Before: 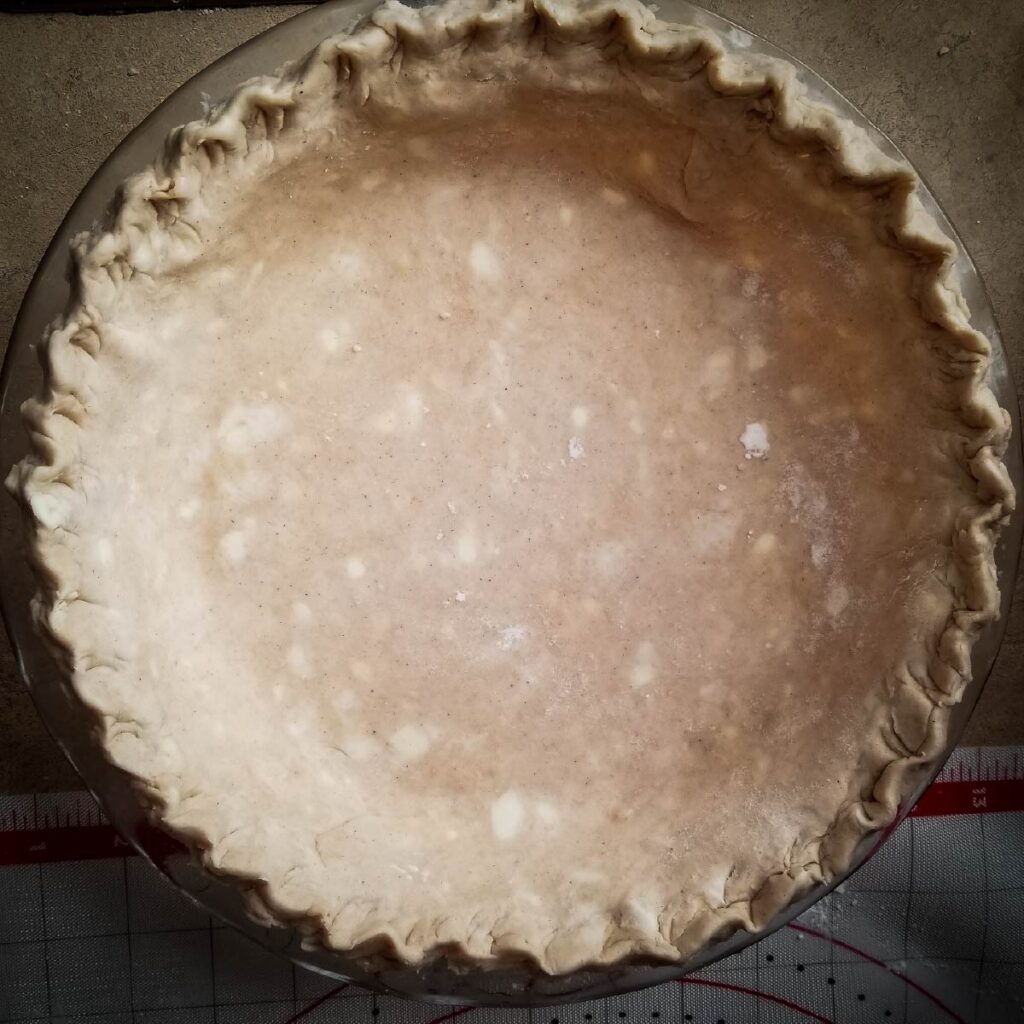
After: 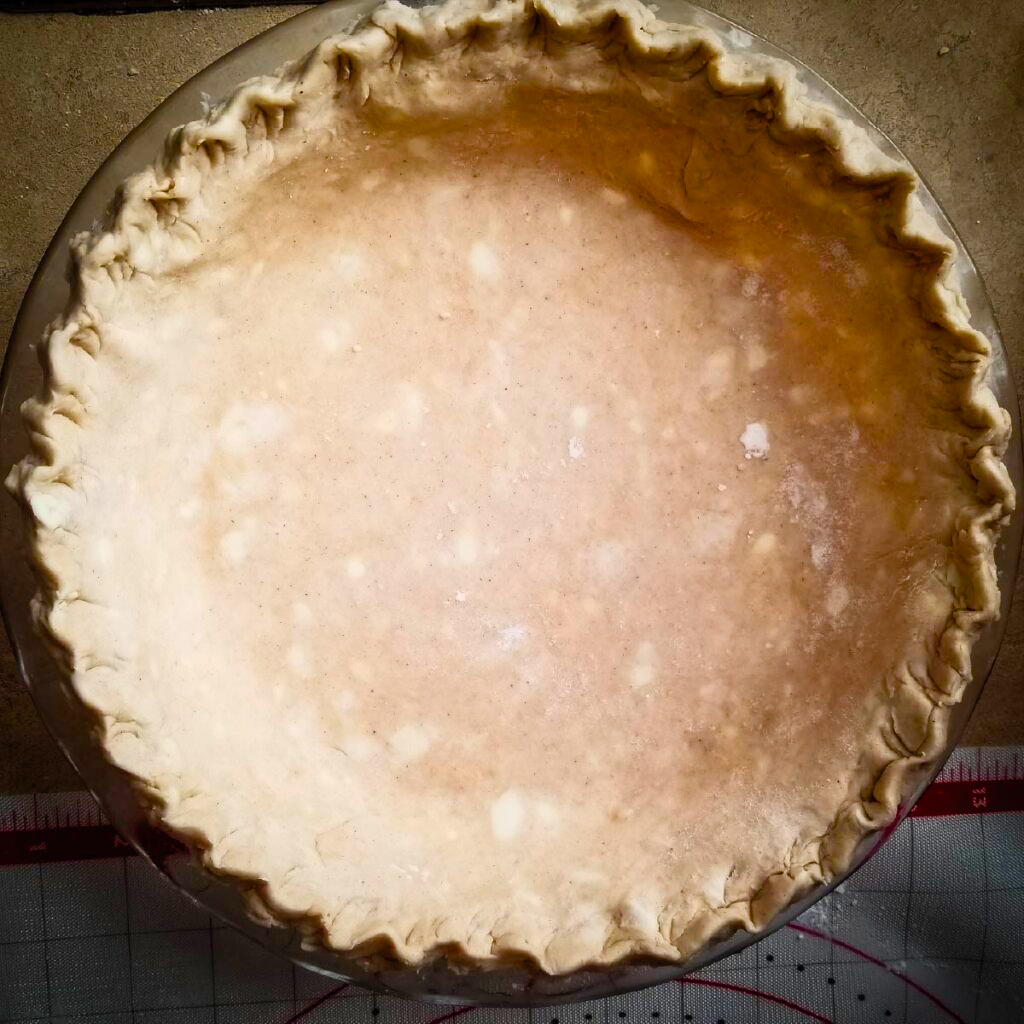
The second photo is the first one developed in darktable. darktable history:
color balance rgb: linear chroma grading › global chroma 8.945%, perceptual saturation grading › global saturation 24.985%, perceptual saturation grading › highlights -28.741%, perceptual saturation grading › shadows 34.053%
contrast brightness saturation: contrast 0.201, brightness 0.15, saturation 0.142
